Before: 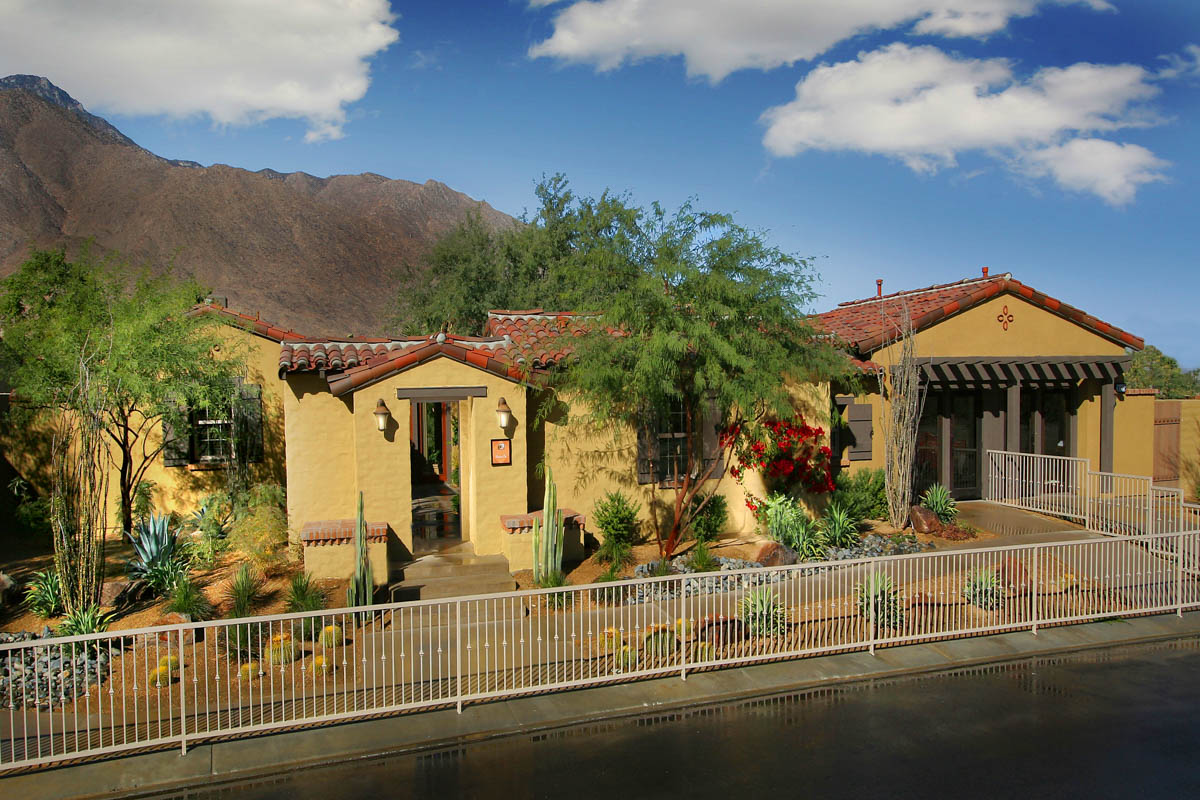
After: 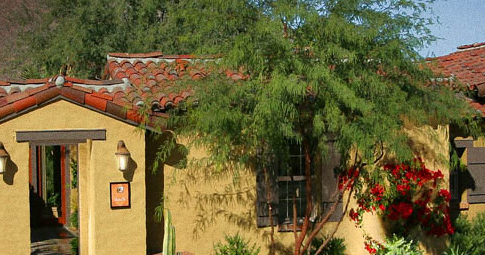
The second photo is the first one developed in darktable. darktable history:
crop: left 31.751%, top 32.172%, right 27.8%, bottom 35.83%
grain: coarseness 0.09 ISO
